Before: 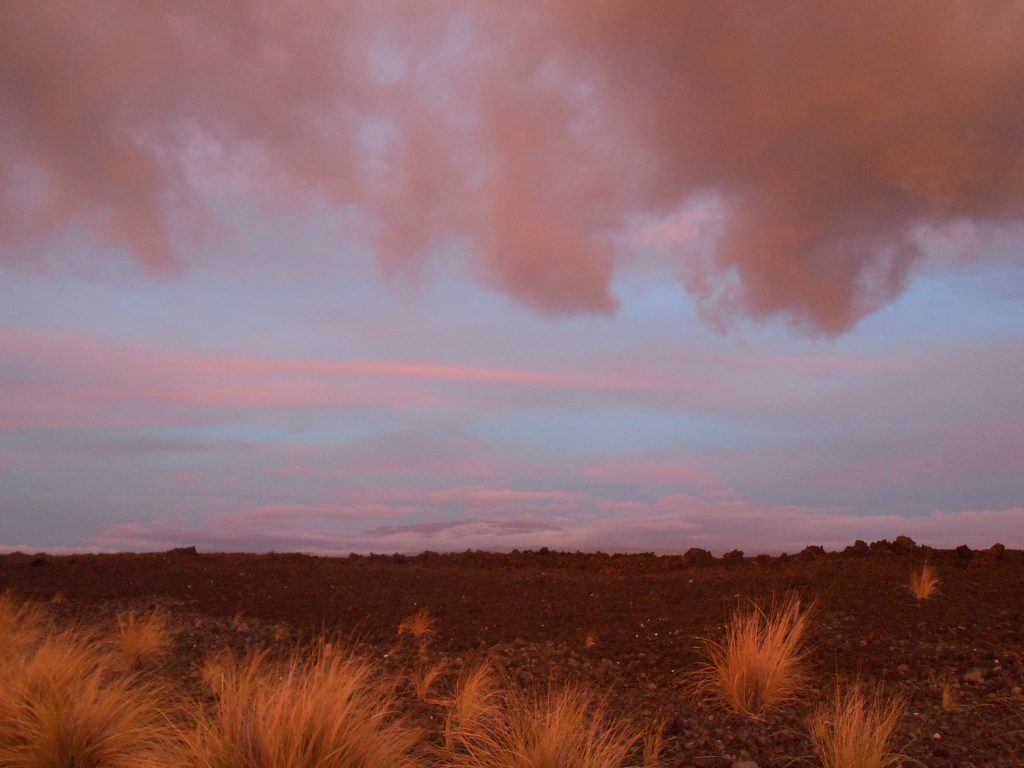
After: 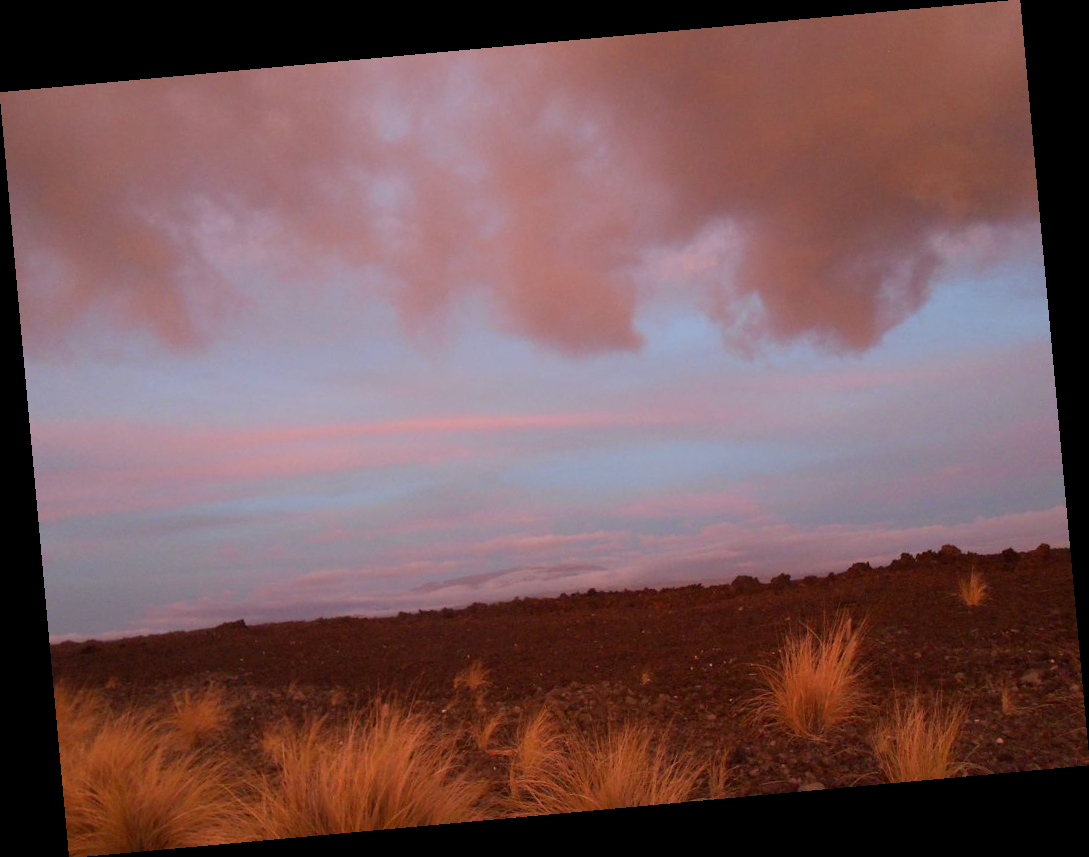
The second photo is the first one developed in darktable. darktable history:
shadows and highlights: shadows 0, highlights 40
rotate and perspective: rotation -5.2°, automatic cropping off
